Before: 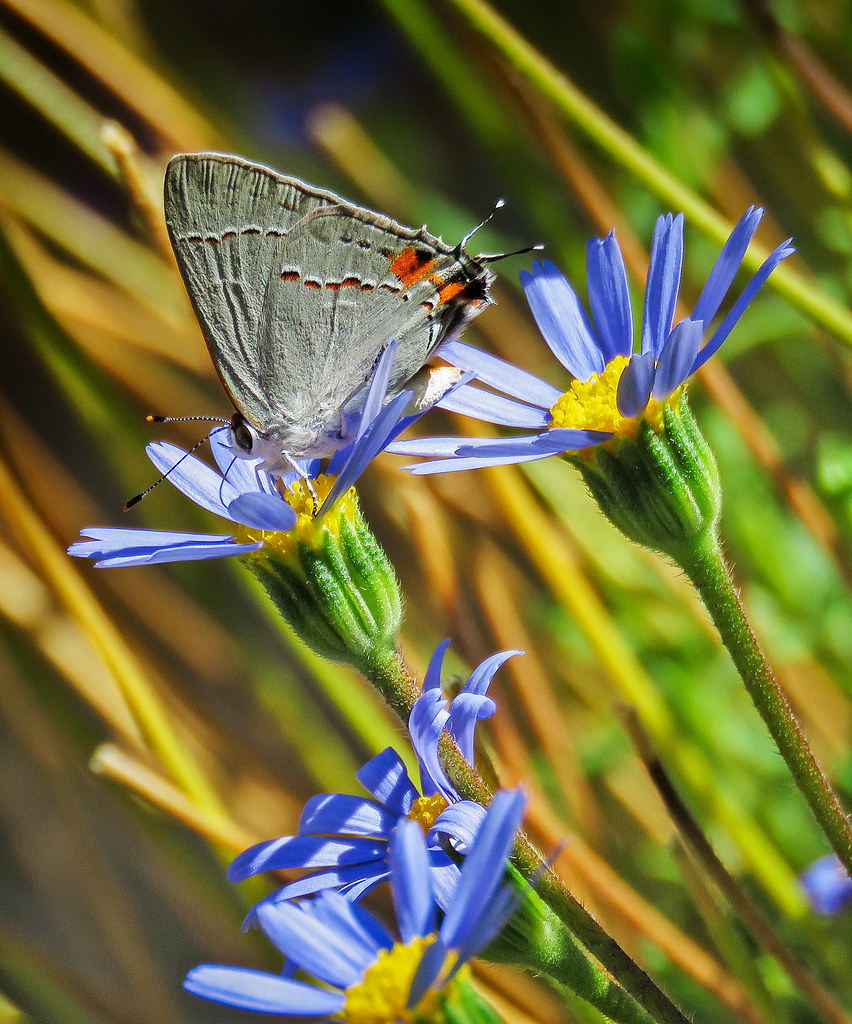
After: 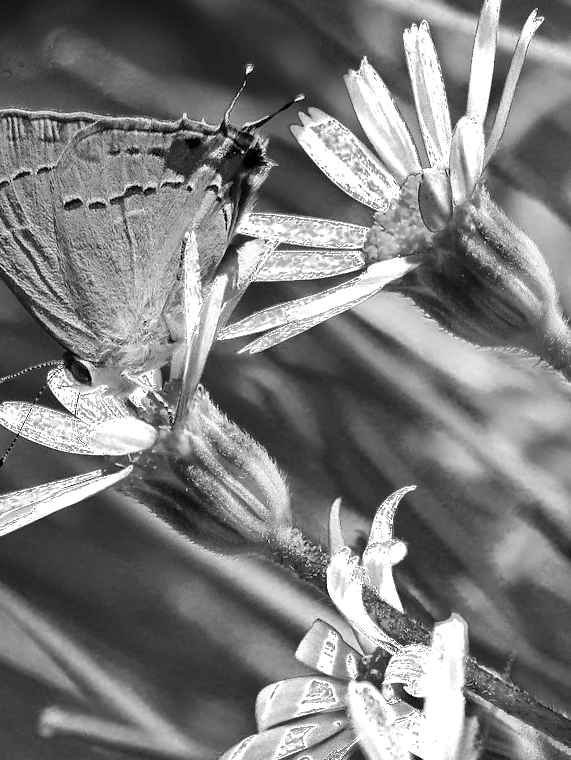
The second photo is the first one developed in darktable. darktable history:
crop and rotate: angle 18.6°, left 6.733%, right 4.02%, bottom 1.174%
color zones: curves: ch0 [(0.002, 0.589) (0.107, 0.484) (0.146, 0.249) (0.217, 0.352) (0.309, 0.525) (0.39, 0.404) (0.455, 0.169) (0.597, 0.055) (0.724, 0.212) (0.775, 0.691) (0.869, 0.571) (1, 0.587)]; ch1 [(0, 0) (0.143, 0) (0.286, 0) (0.429, 0) (0.571, 0) (0.714, 0) (0.857, 0)], mix 100.7%
